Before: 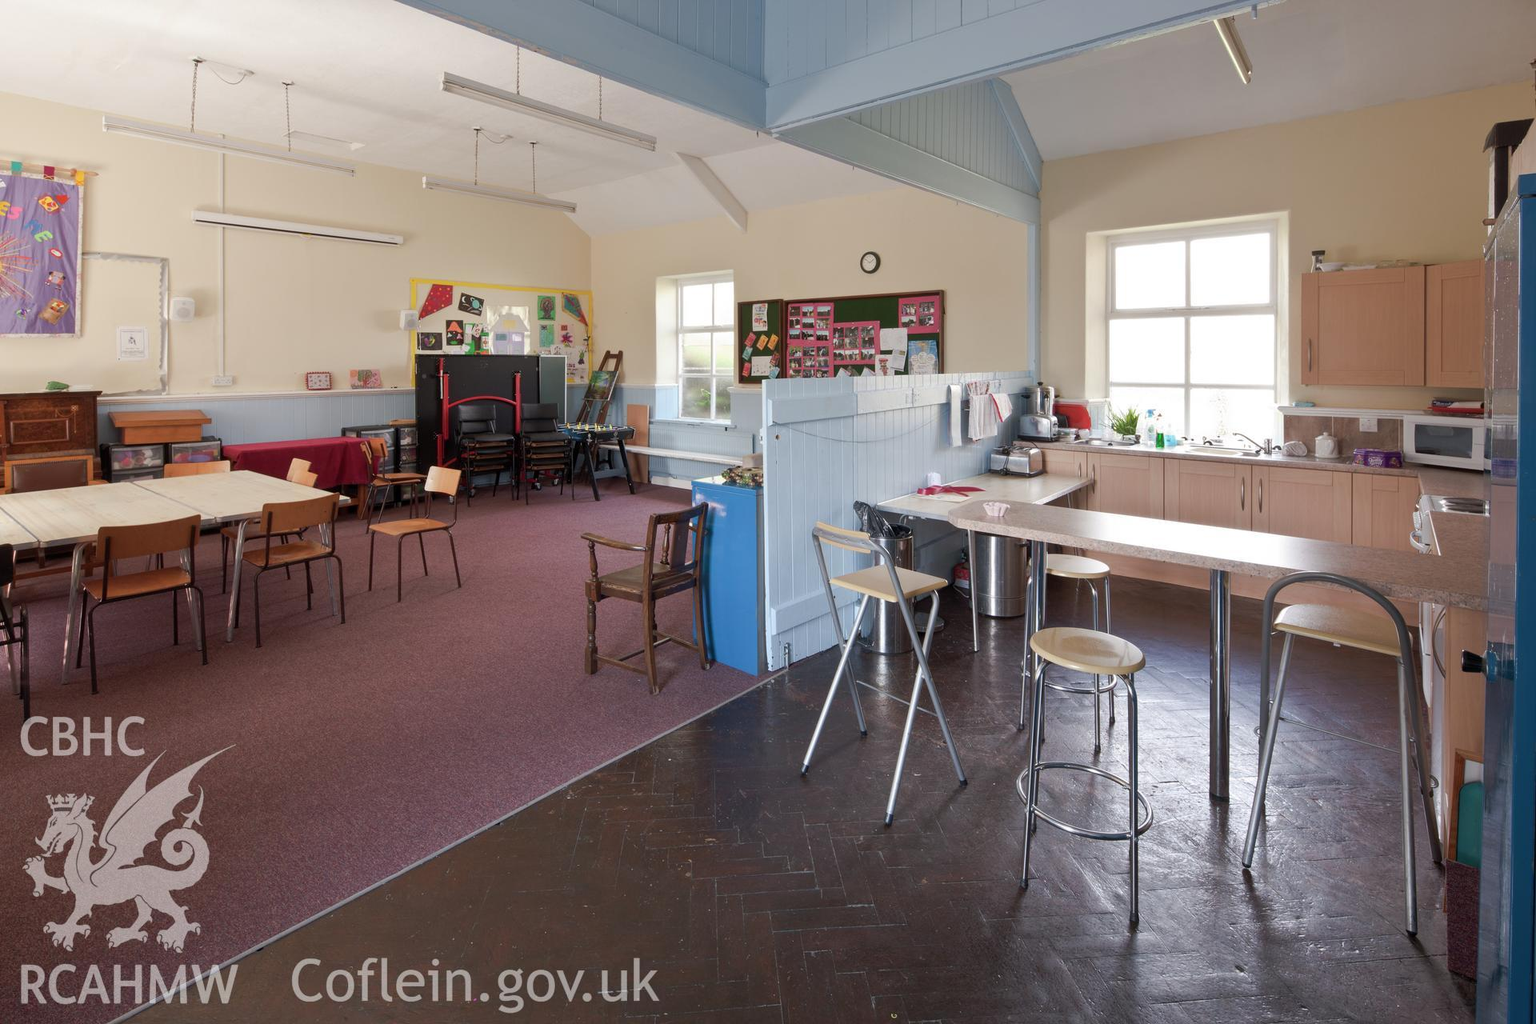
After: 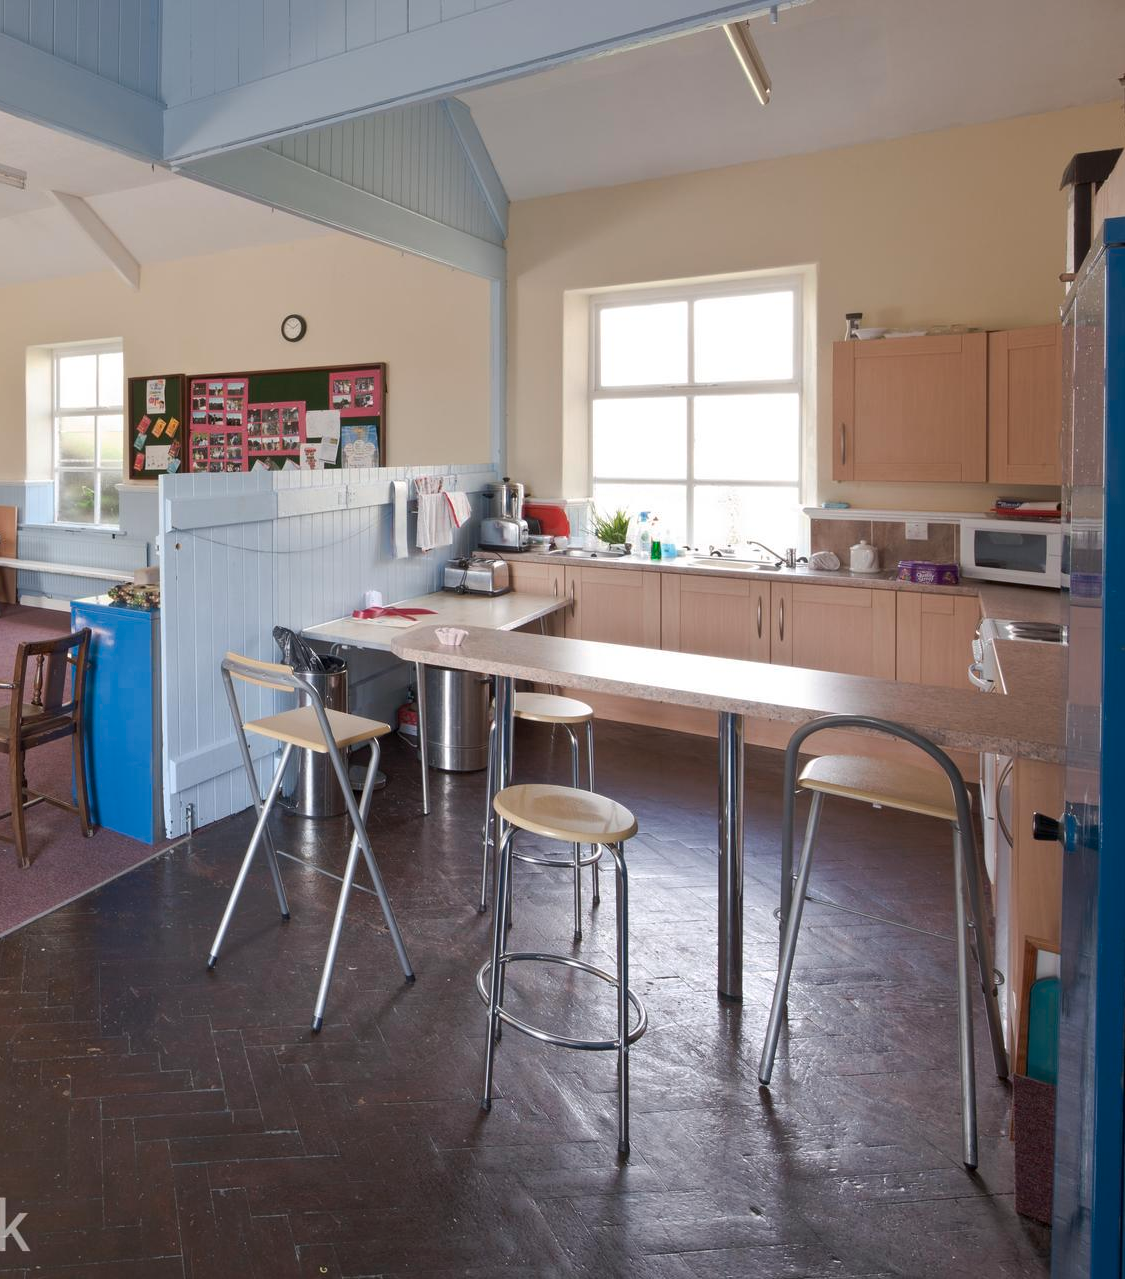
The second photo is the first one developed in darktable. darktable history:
crop: left 41.391%
